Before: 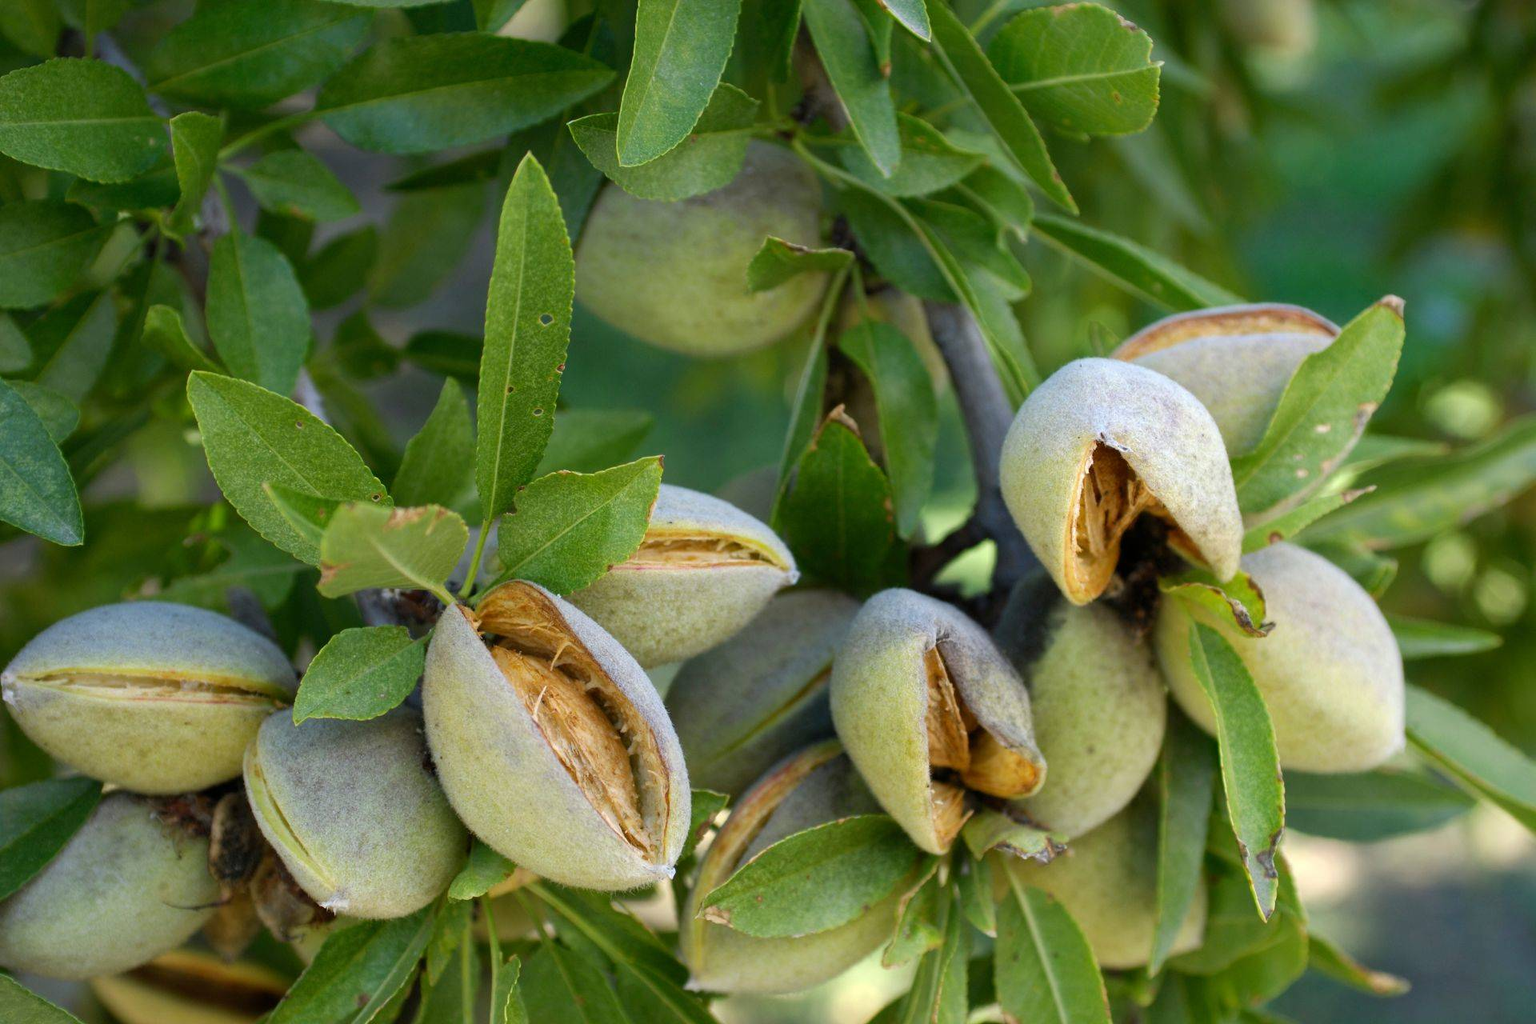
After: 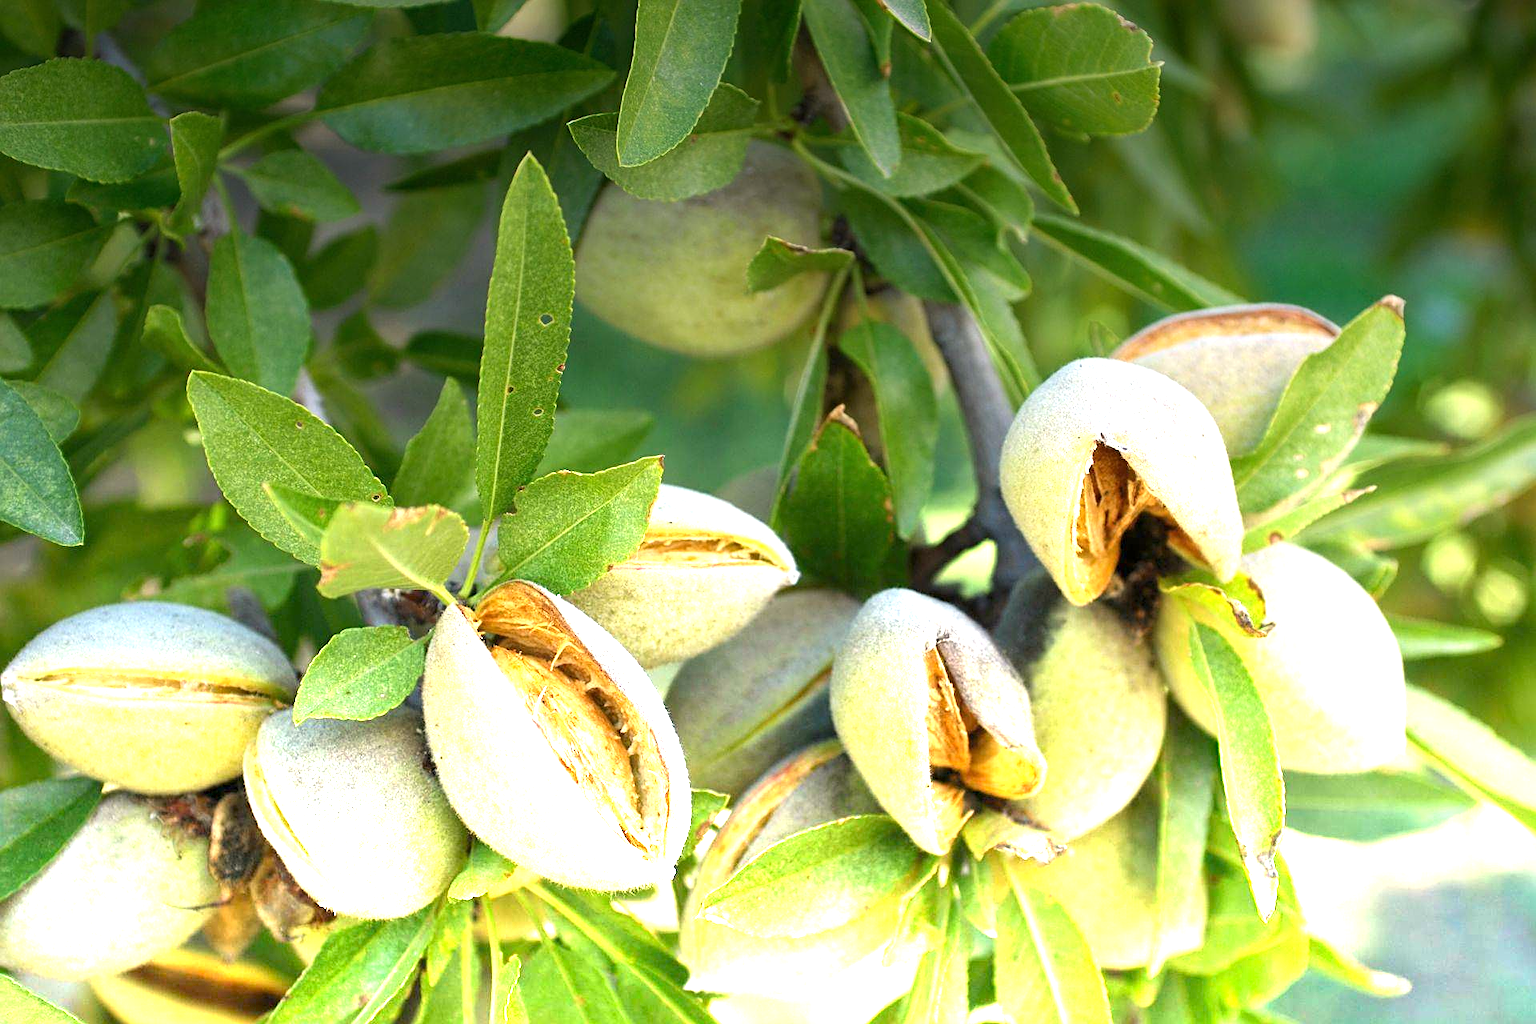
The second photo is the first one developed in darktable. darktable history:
white balance: red 1.045, blue 0.932
graduated density: density -3.9 EV
sharpen: on, module defaults
